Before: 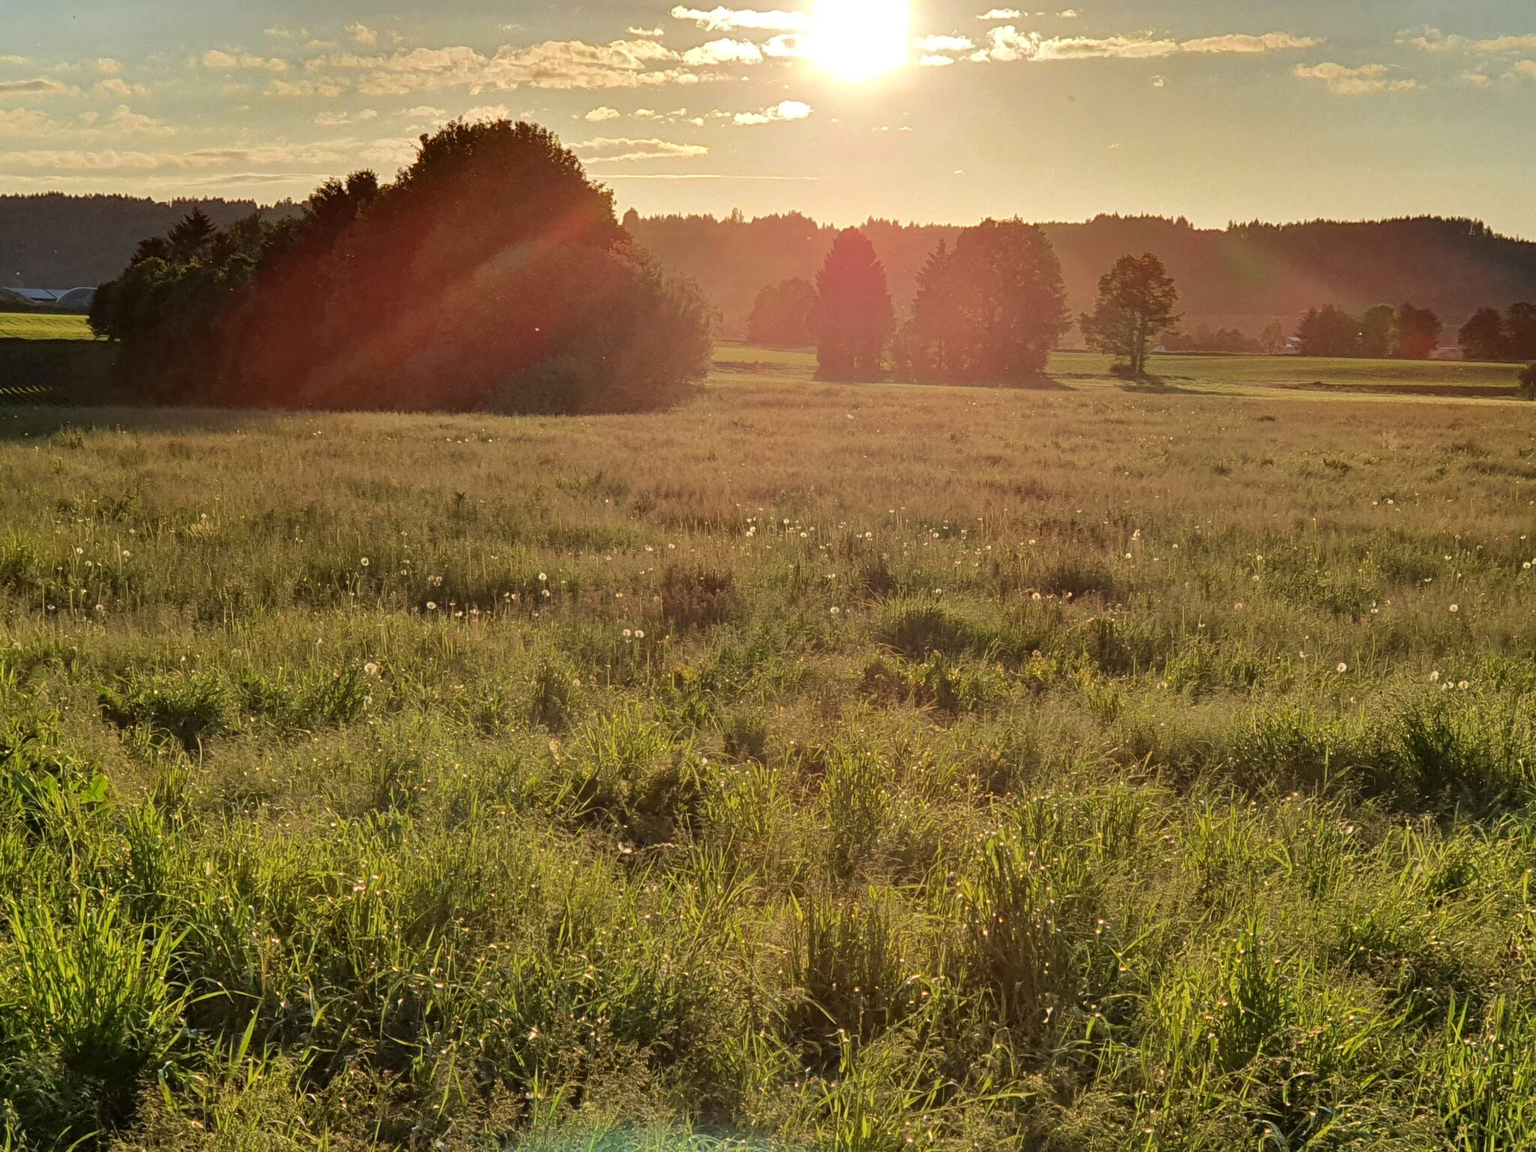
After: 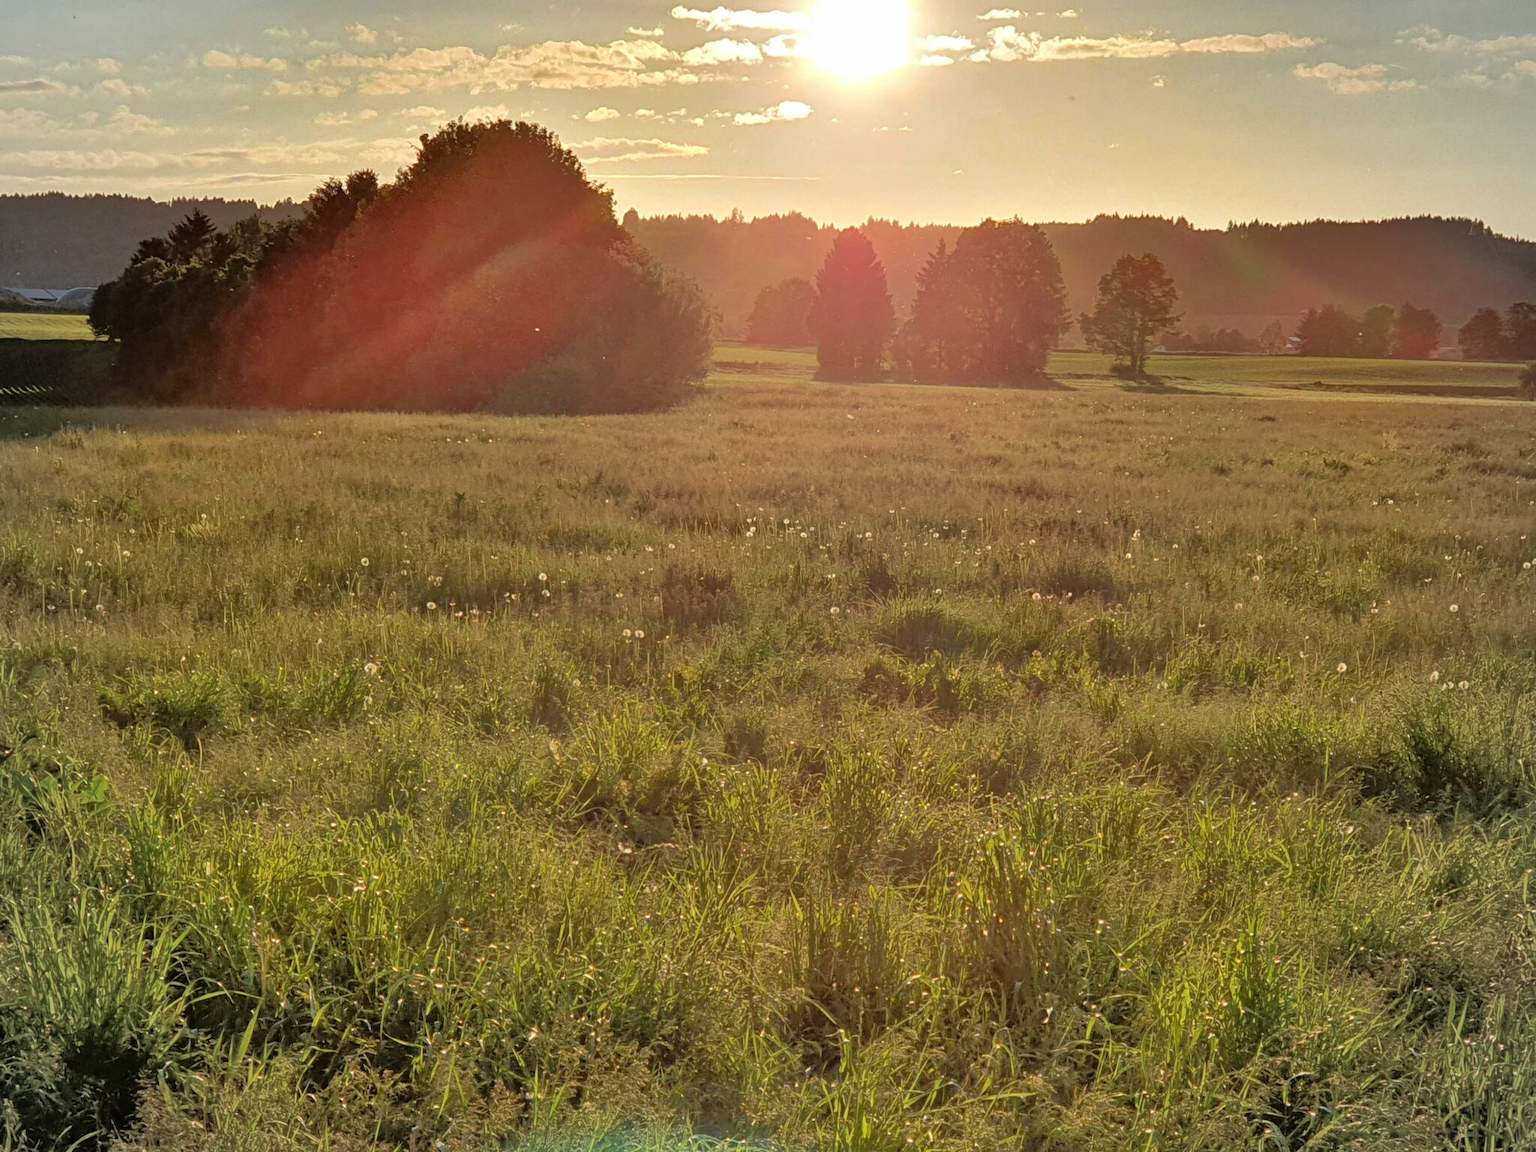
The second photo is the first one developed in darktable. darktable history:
vignetting: brightness -0.169, unbound false
exposure: compensate exposure bias true, compensate highlight preservation false
tone equalizer: -8 EV -0.517 EV, -7 EV -0.352 EV, -6 EV -0.073 EV, -5 EV 0.381 EV, -4 EV 0.957 EV, -3 EV 0.803 EV, -2 EV -0.008 EV, -1 EV 0.126 EV, +0 EV -0.013 EV
